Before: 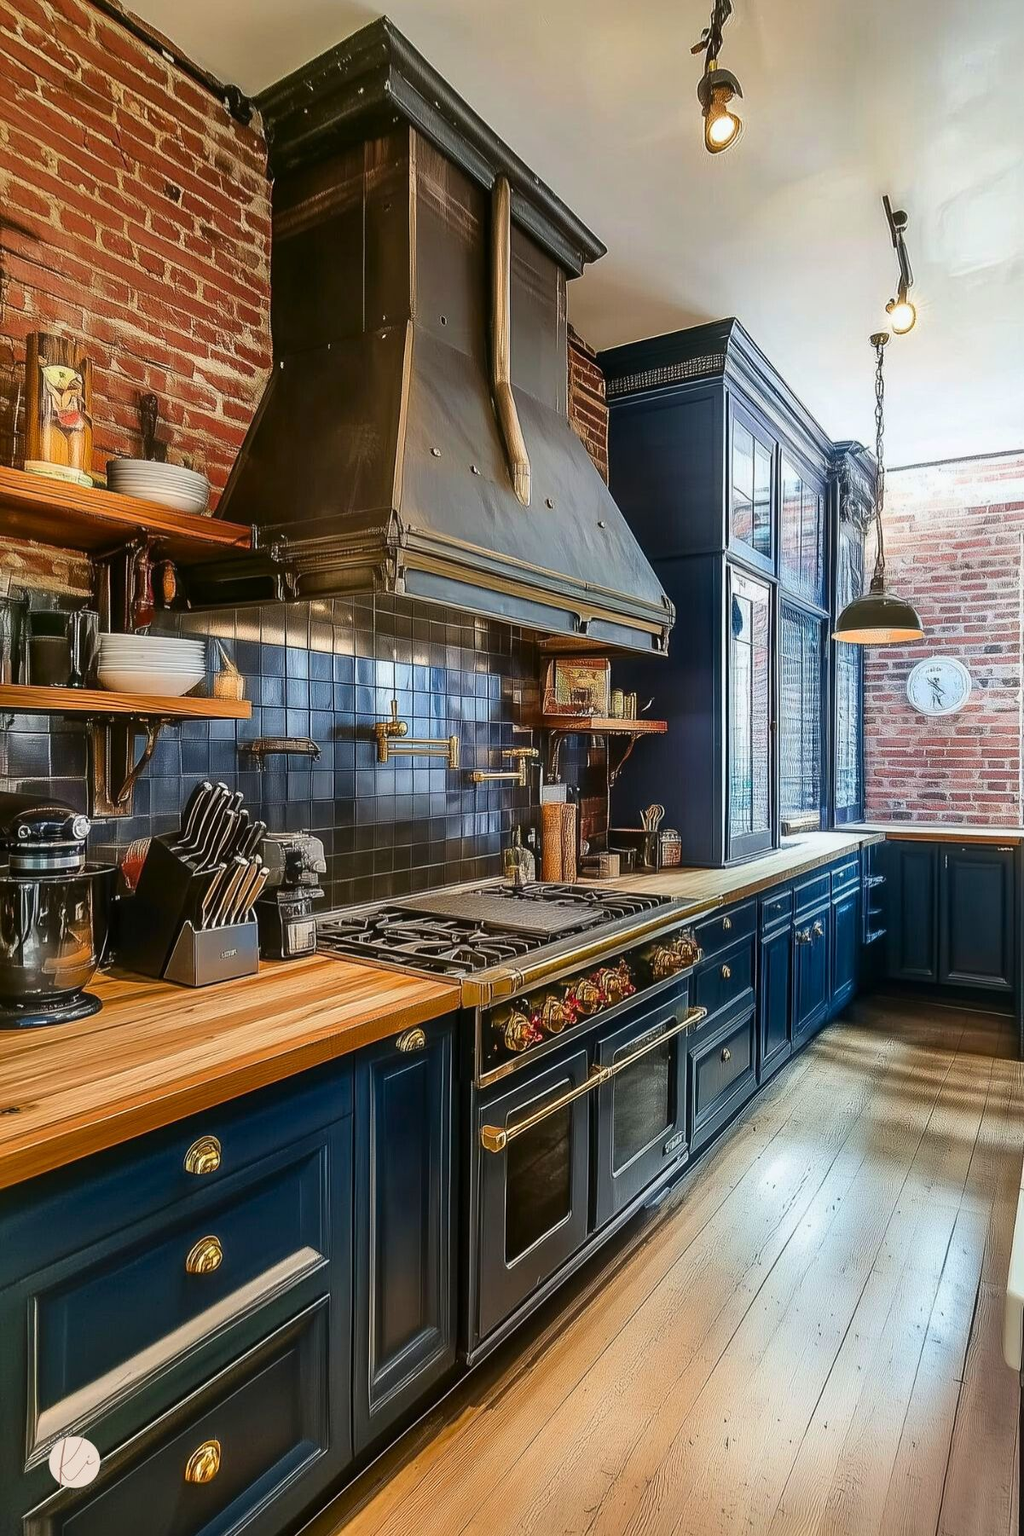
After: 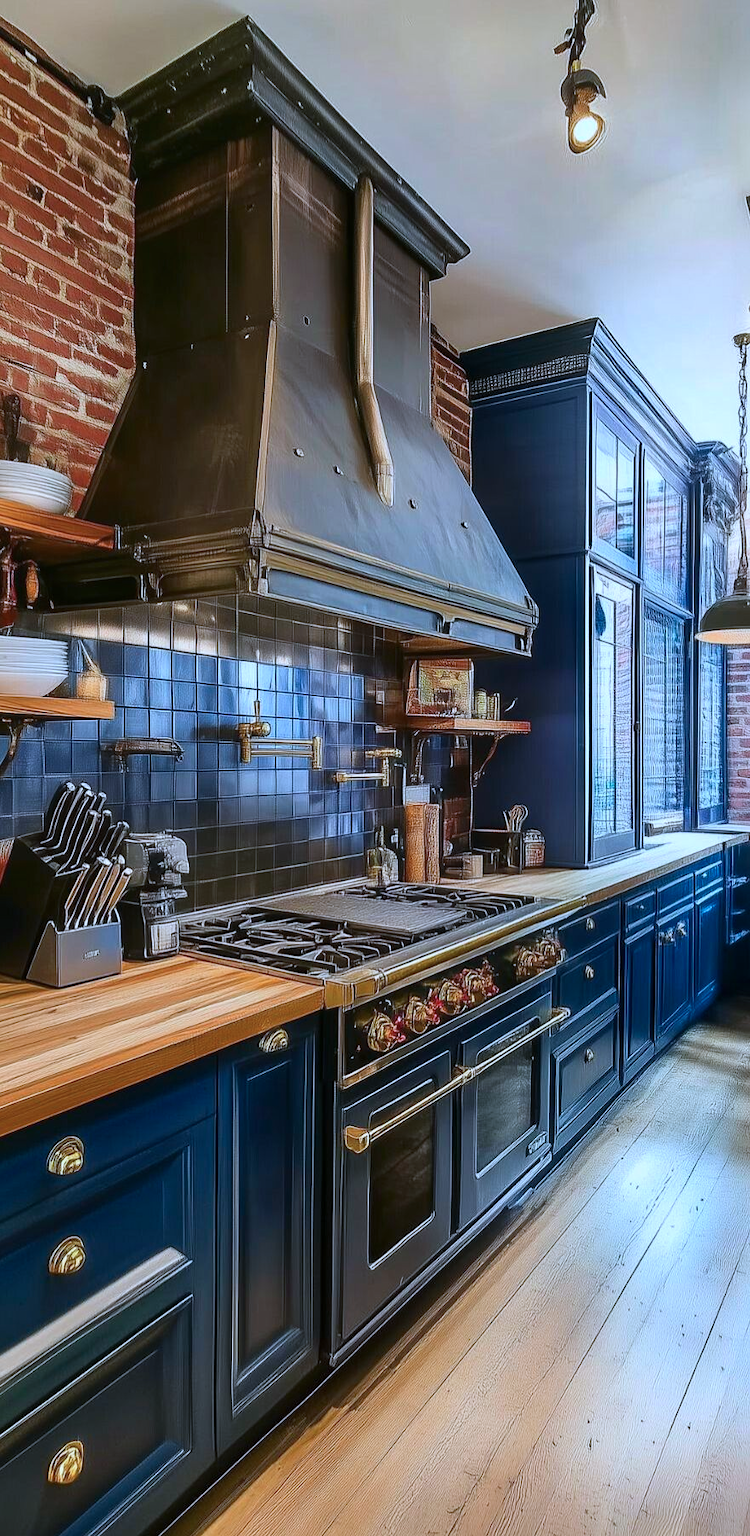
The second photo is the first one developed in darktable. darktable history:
color calibration: illuminant custom, x 0.39, y 0.392, temperature 3856.94 K
crop: left 13.443%, right 13.31%
